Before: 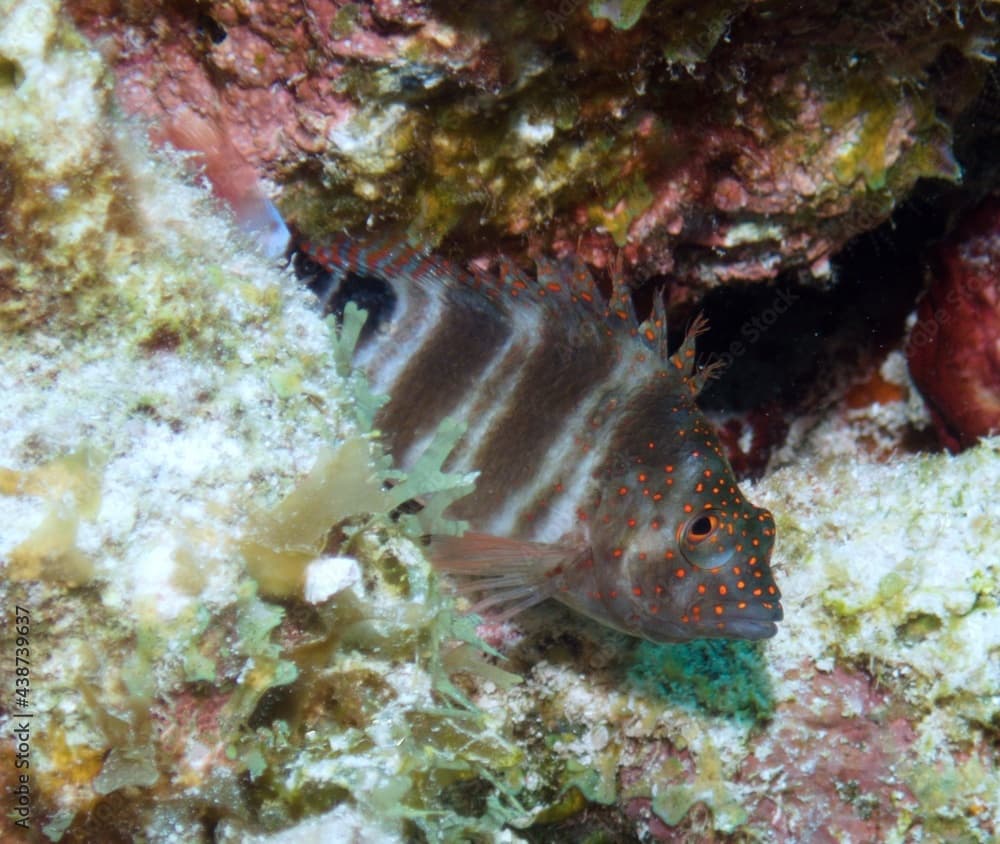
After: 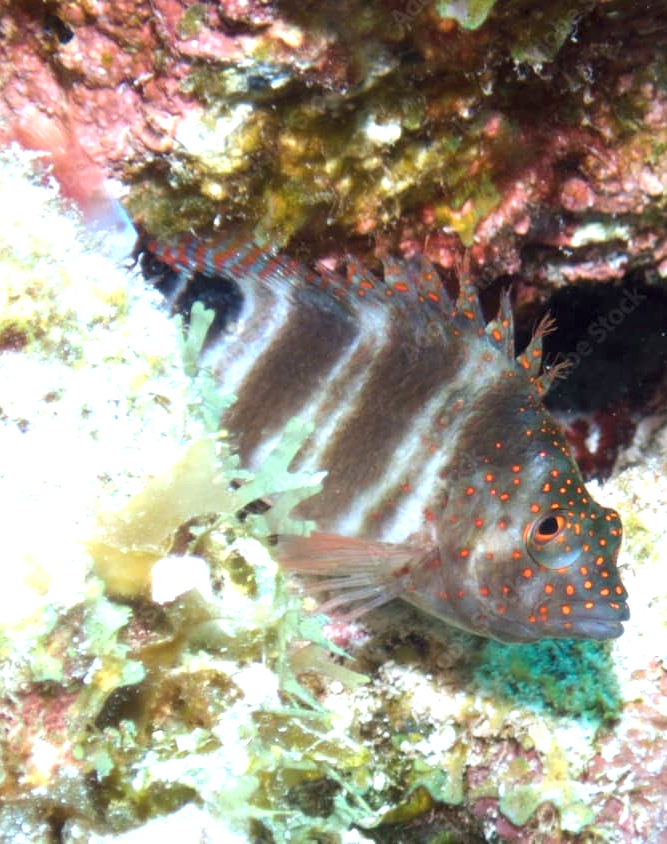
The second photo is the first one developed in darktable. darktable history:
crop: left 15.371%, right 17.863%
exposure: black level correction 0, exposure 1.19 EV, compensate highlight preservation false
